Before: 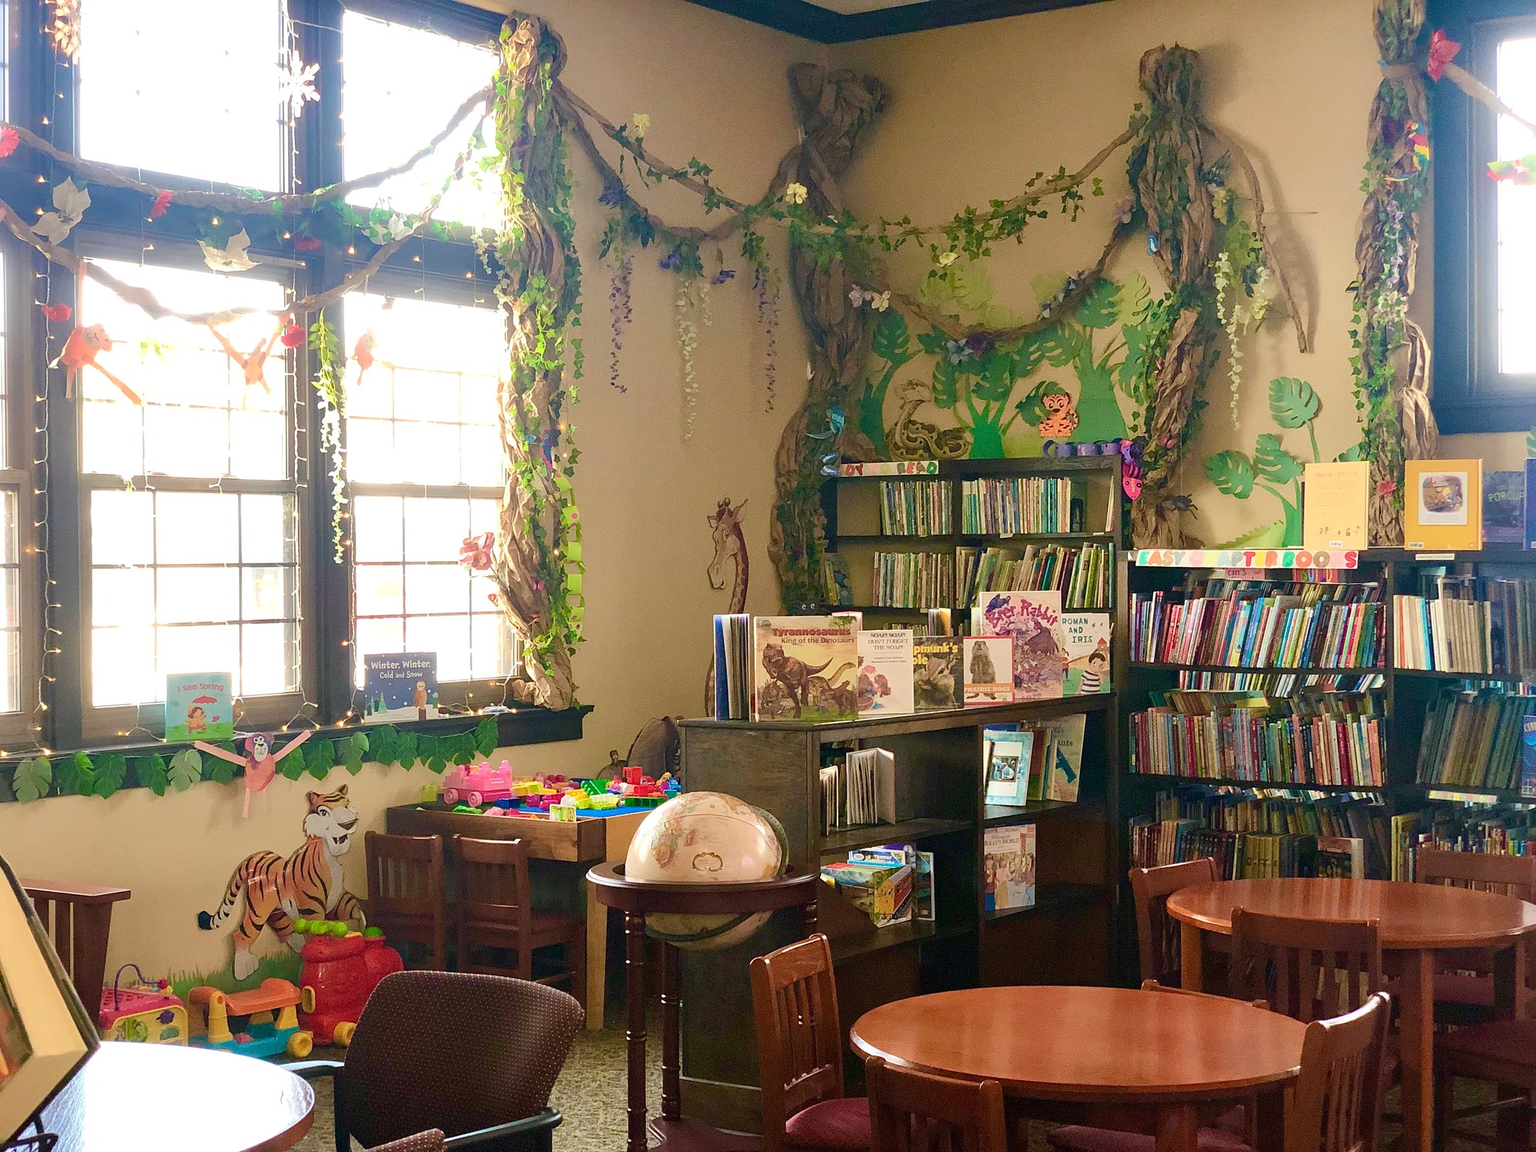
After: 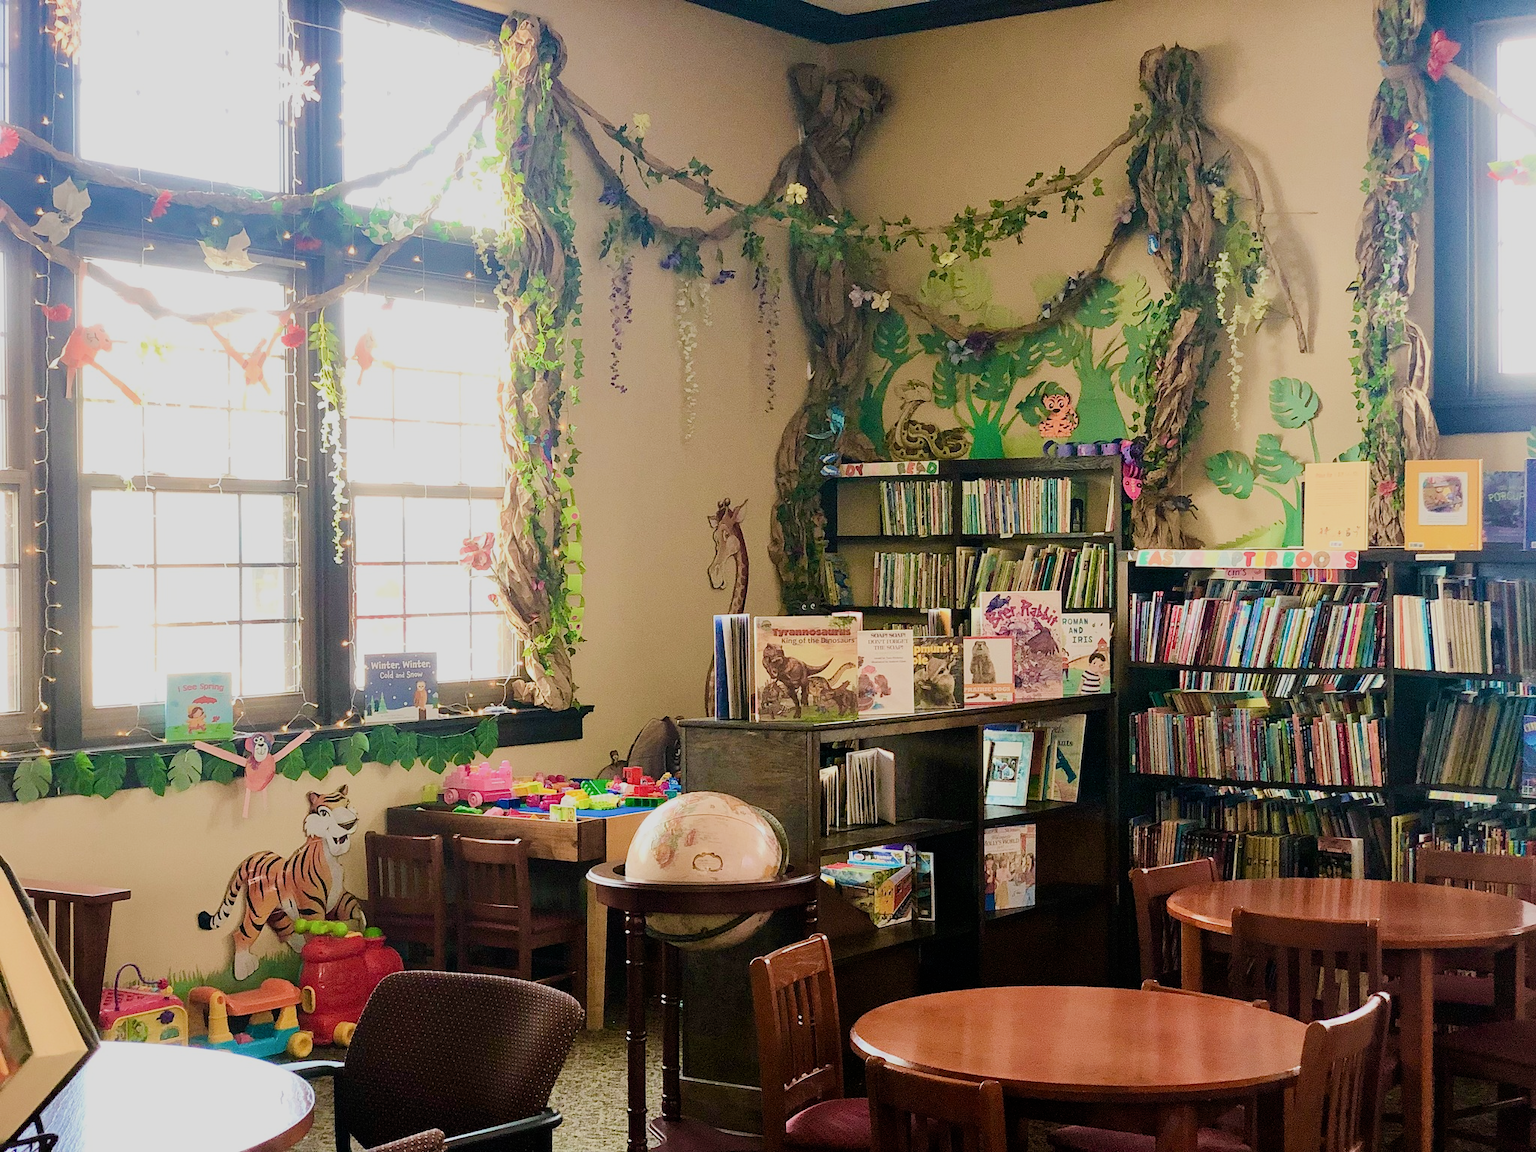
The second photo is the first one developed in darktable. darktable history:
filmic rgb: black relative exposure -7.1 EV, white relative exposure 5.38 EV, hardness 3.03
contrast brightness saturation: contrast 0.15, brightness 0.046
